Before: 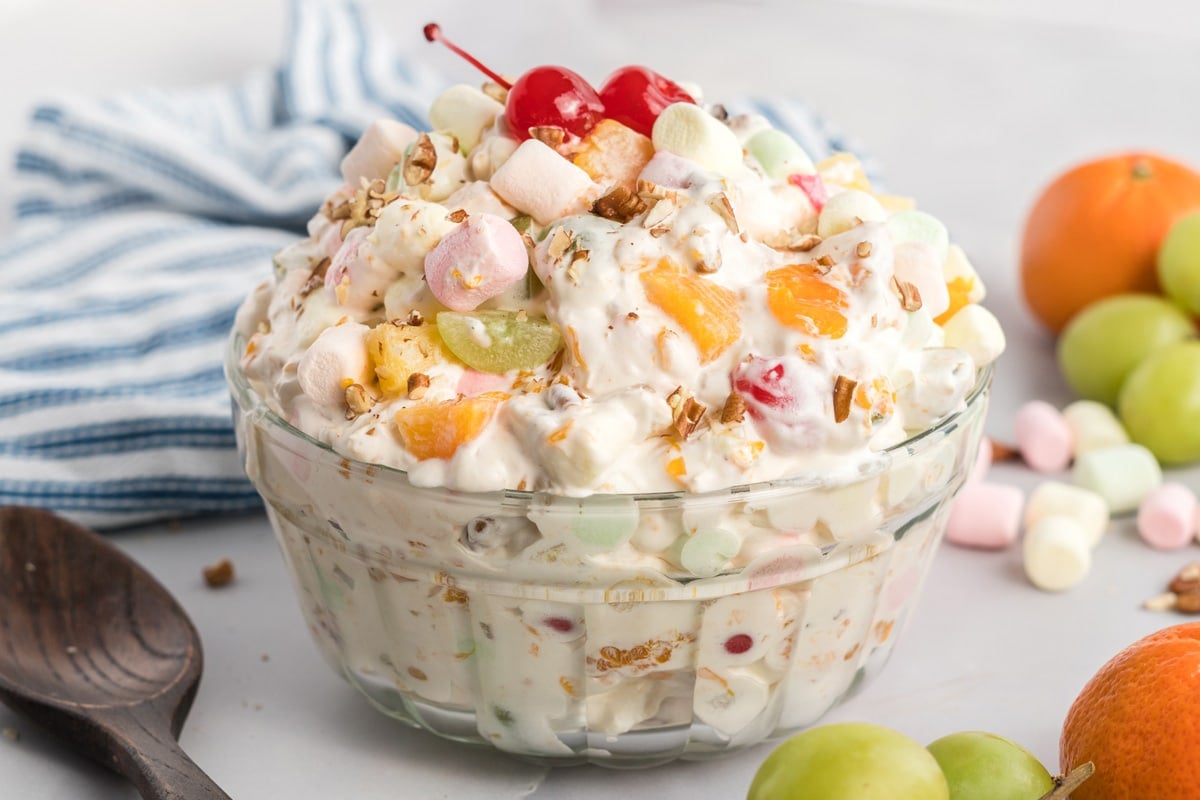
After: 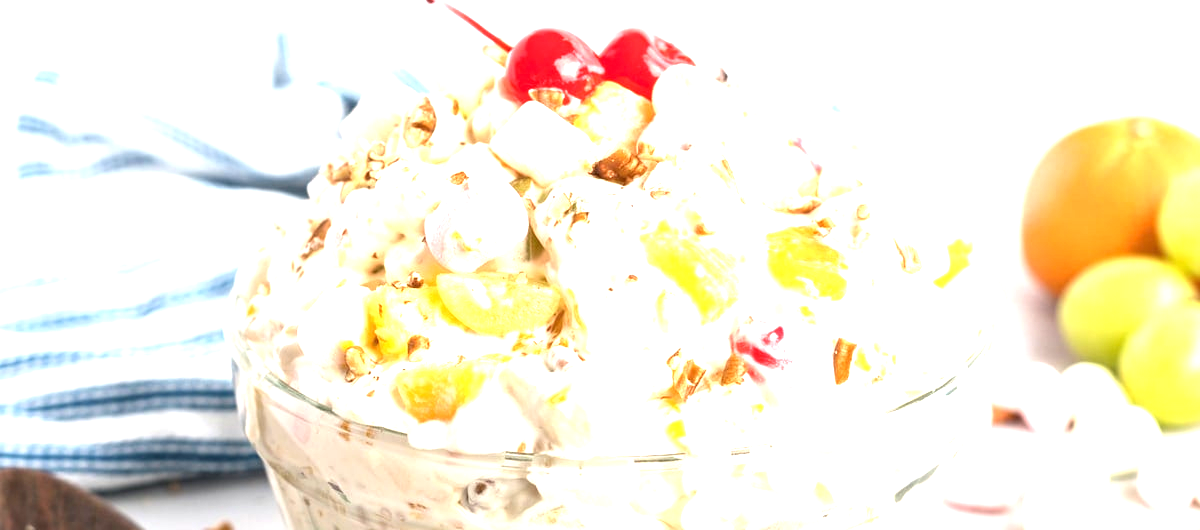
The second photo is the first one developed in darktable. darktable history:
crop and rotate: top 4.789%, bottom 28.96%
exposure: black level correction 0, exposure 1.559 EV, compensate highlight preservation false
